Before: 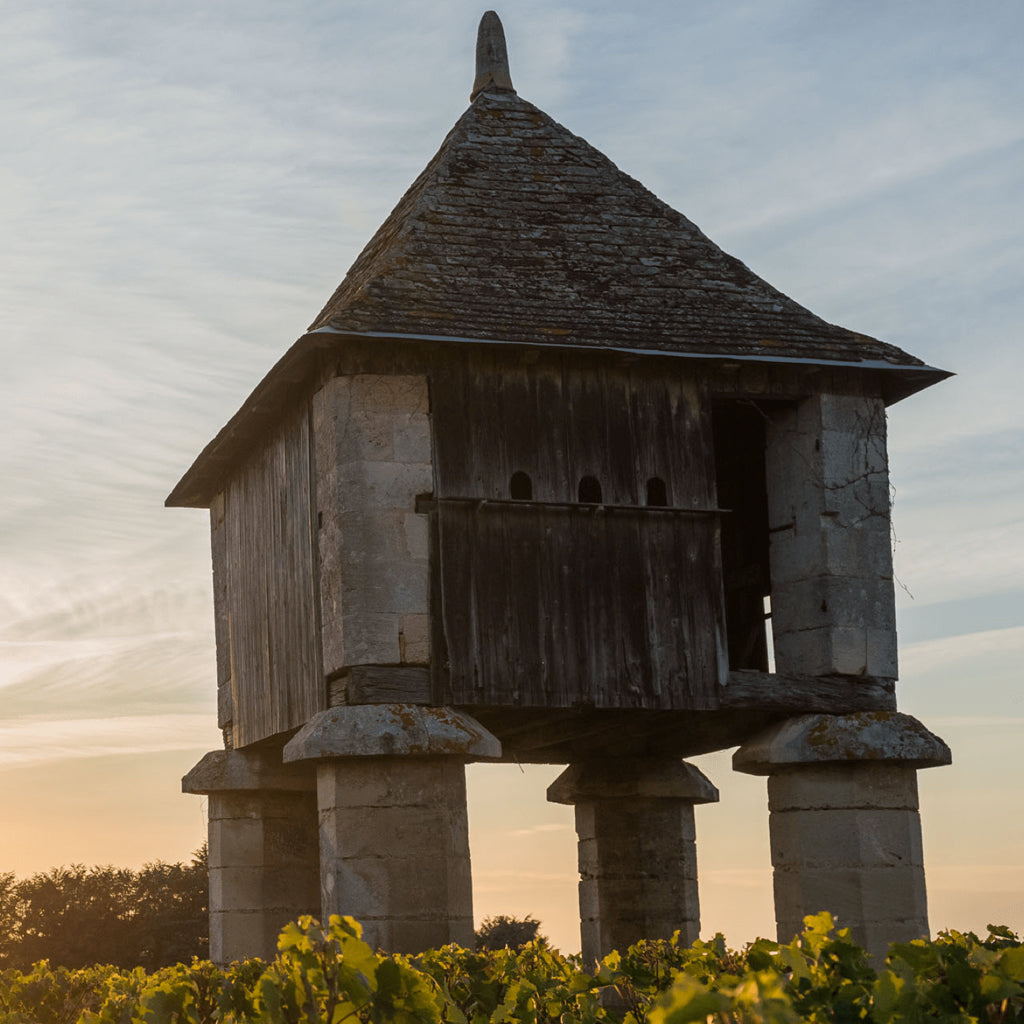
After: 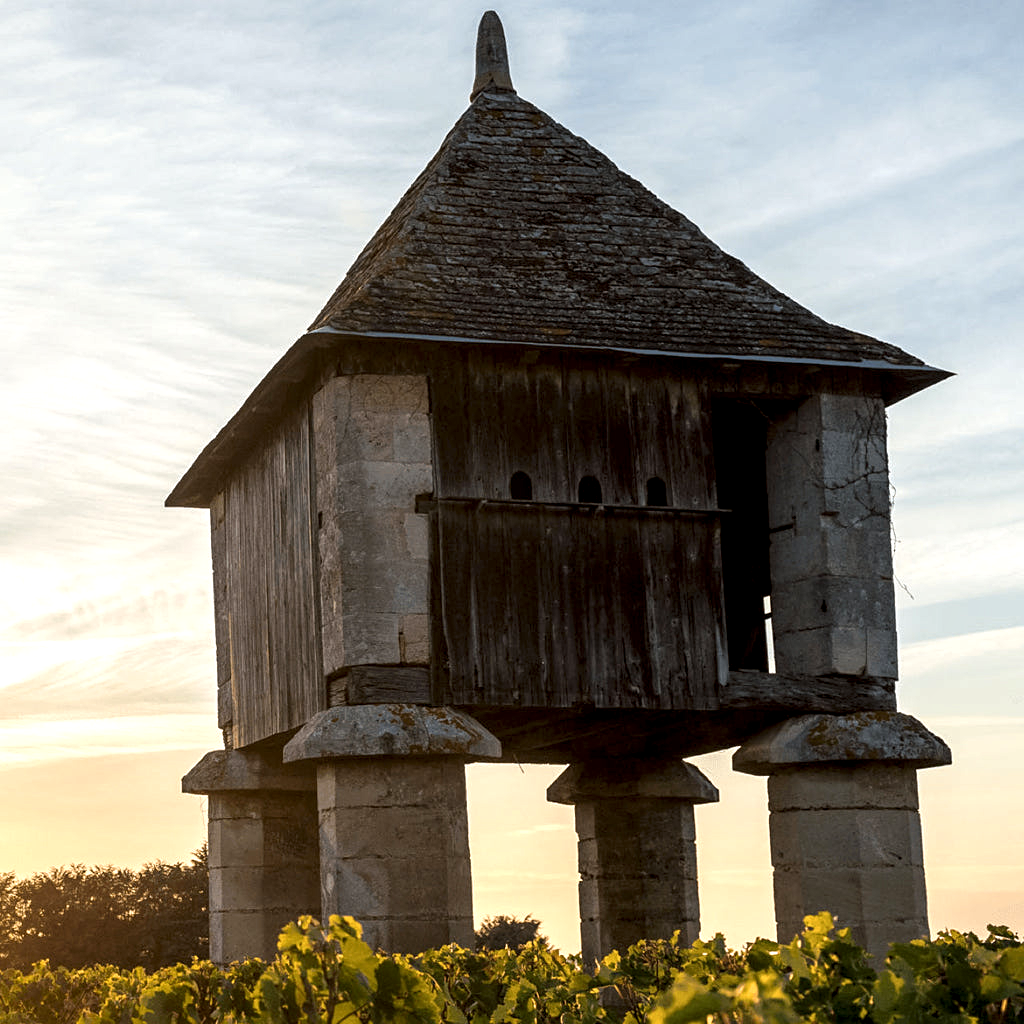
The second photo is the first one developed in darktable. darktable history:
sharpen: amount 0.2
local contrast: highlights 123%, shadows 126%, detail 140%, midtone range 0.254
exposure: black level correction 0, exposure 0.5 EV, compensate highlight preservation false
